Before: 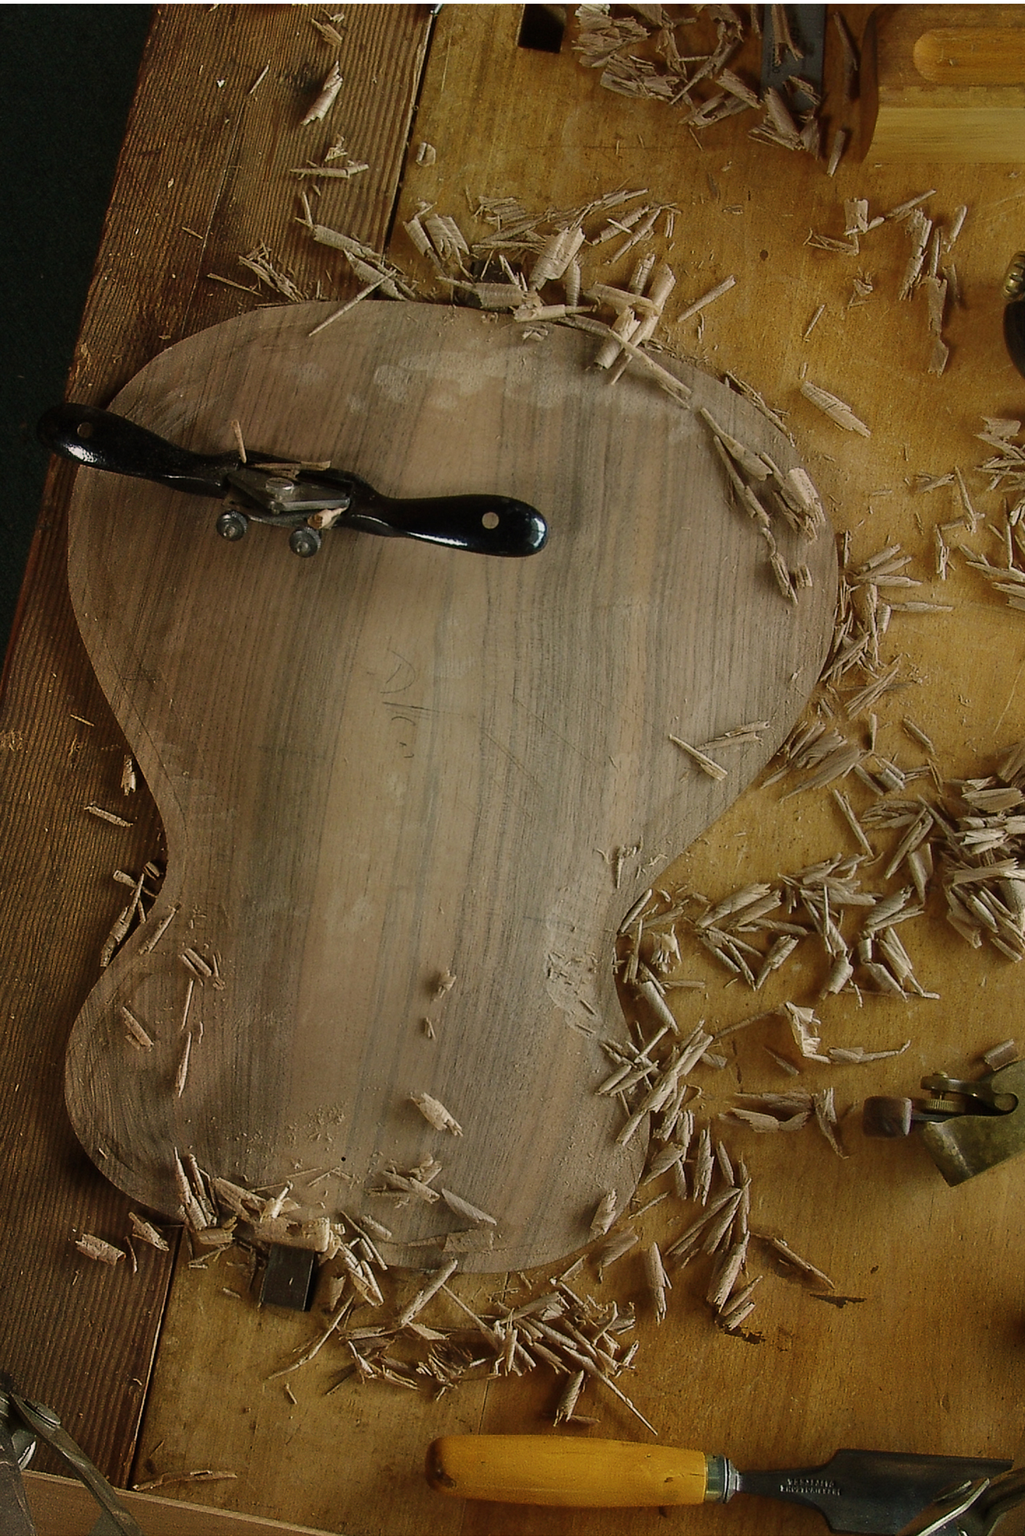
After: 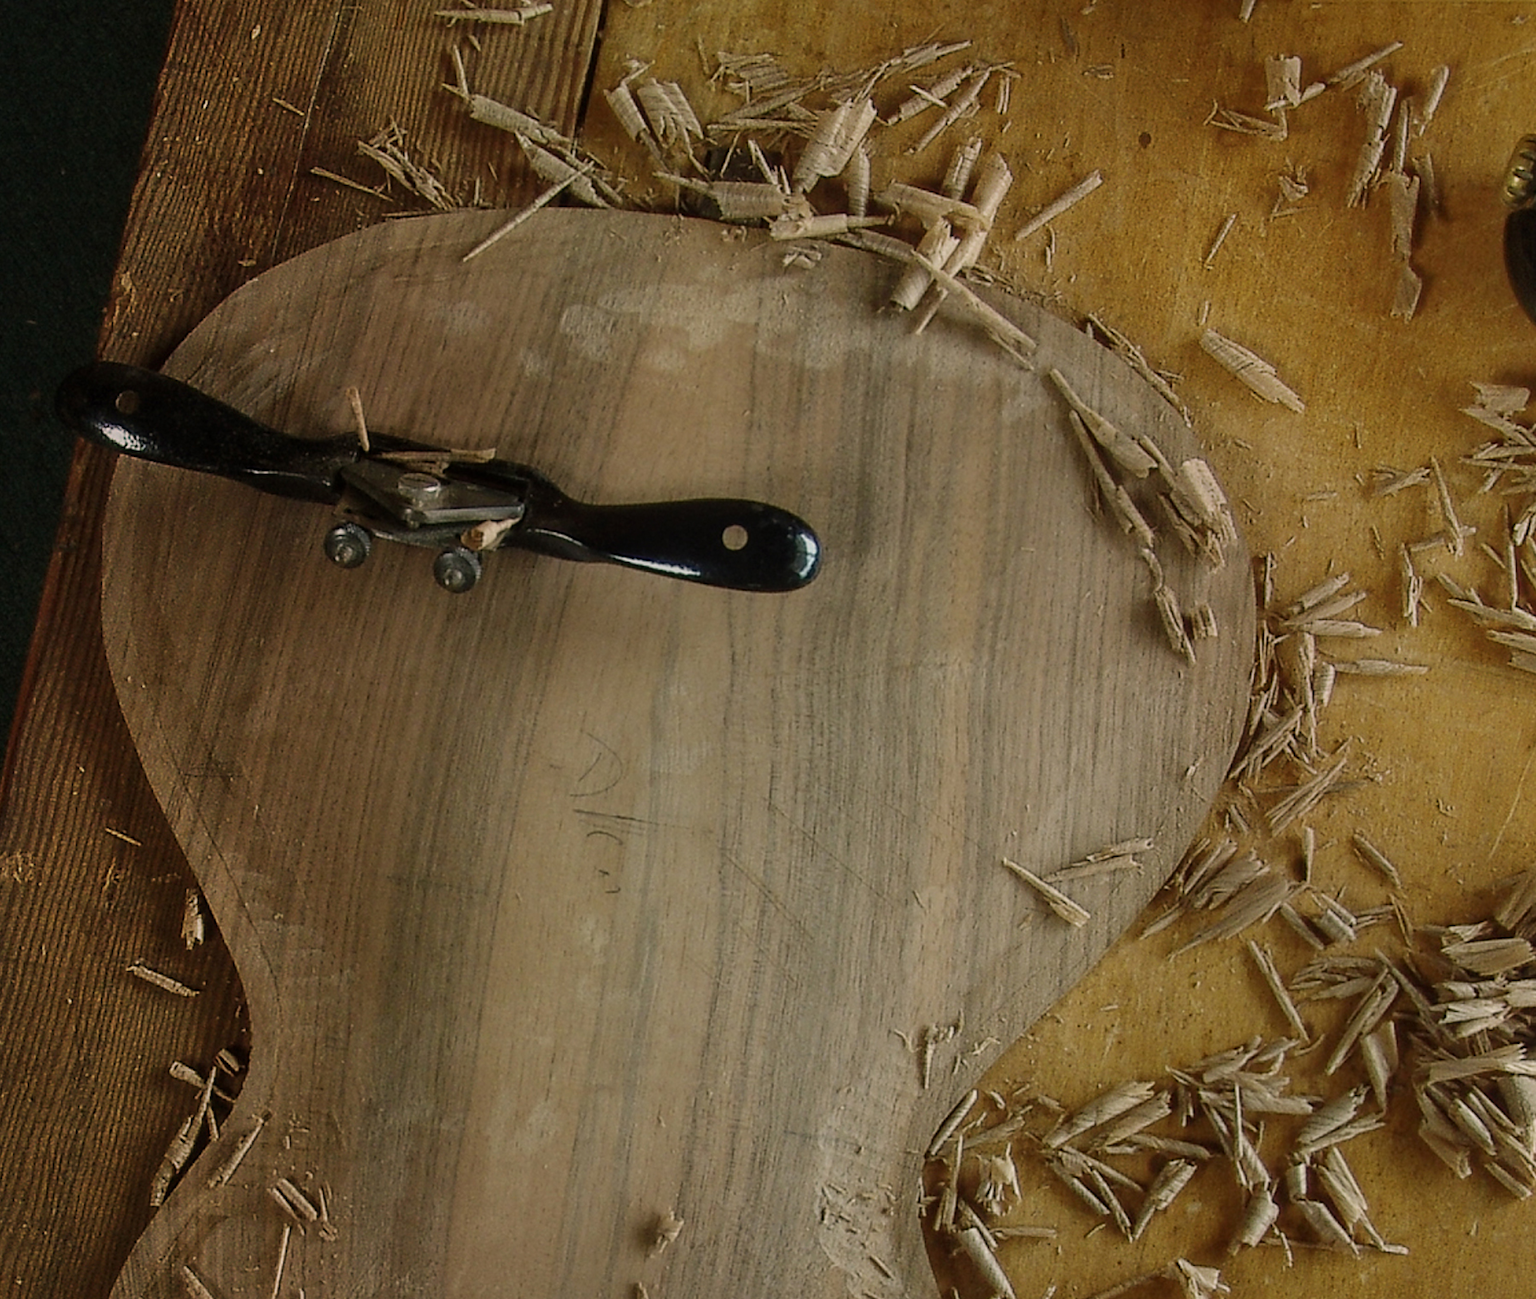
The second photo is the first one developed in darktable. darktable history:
crop and rotate: top 10.541%, bottom 32.968%
local contrast: detail 109%
